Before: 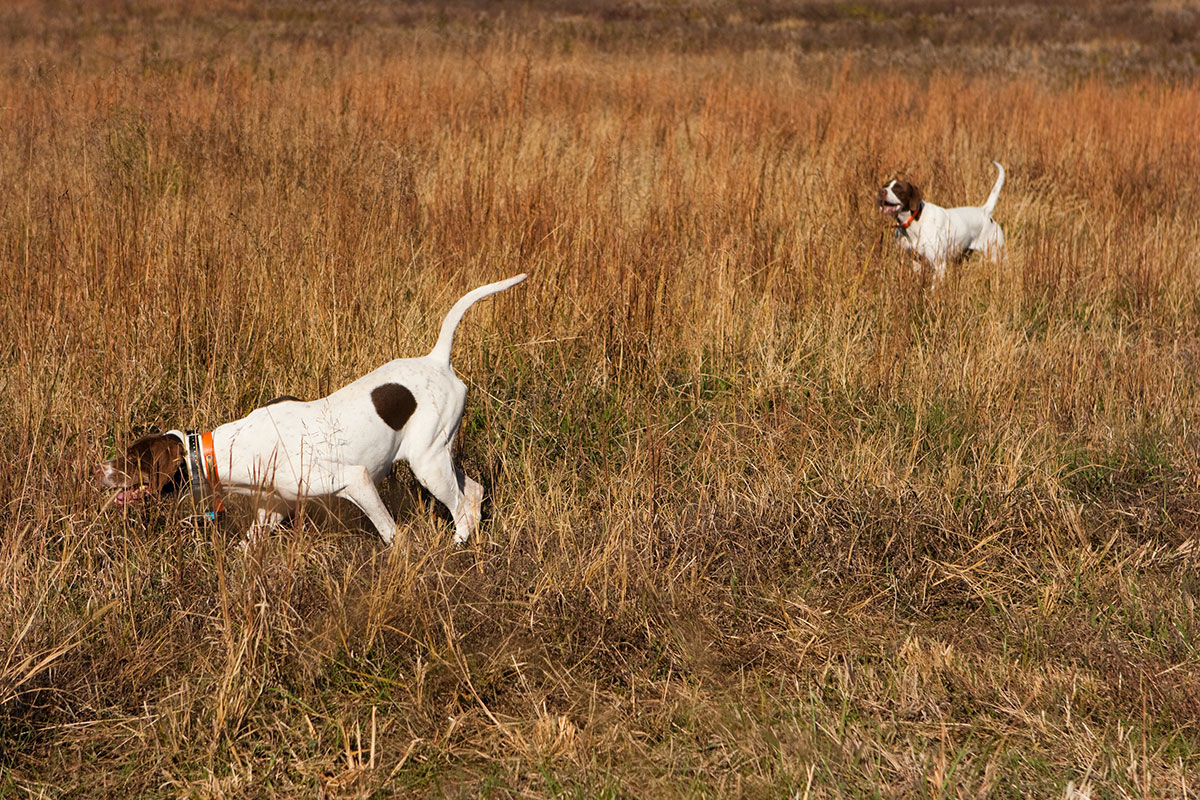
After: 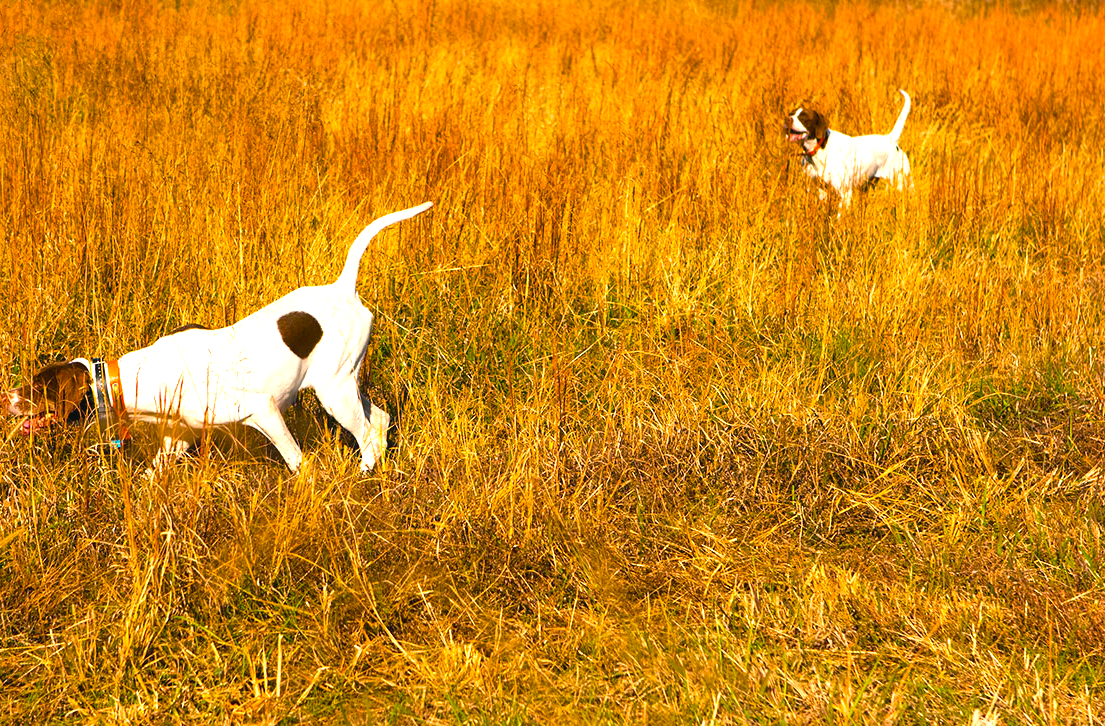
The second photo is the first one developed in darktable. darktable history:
color balance rgb: shadows lift › luminance -7.577%, shadows lift › chroma 2.308%, shadows lift › hue 164.7°, highlights gain › chroma 3.097%, highlights gain › hue 60.04°, linear chroma grading › global chroma 15.267%, perceptual saturation grading › global saturation 37.024%, perceptual saturation grading › shadows 36.213%
crop and rotate: left 7.88%, top 9.158%
exposure: black level correction -0.002, exposure 1.111 EV, compensate highlight preservation false
